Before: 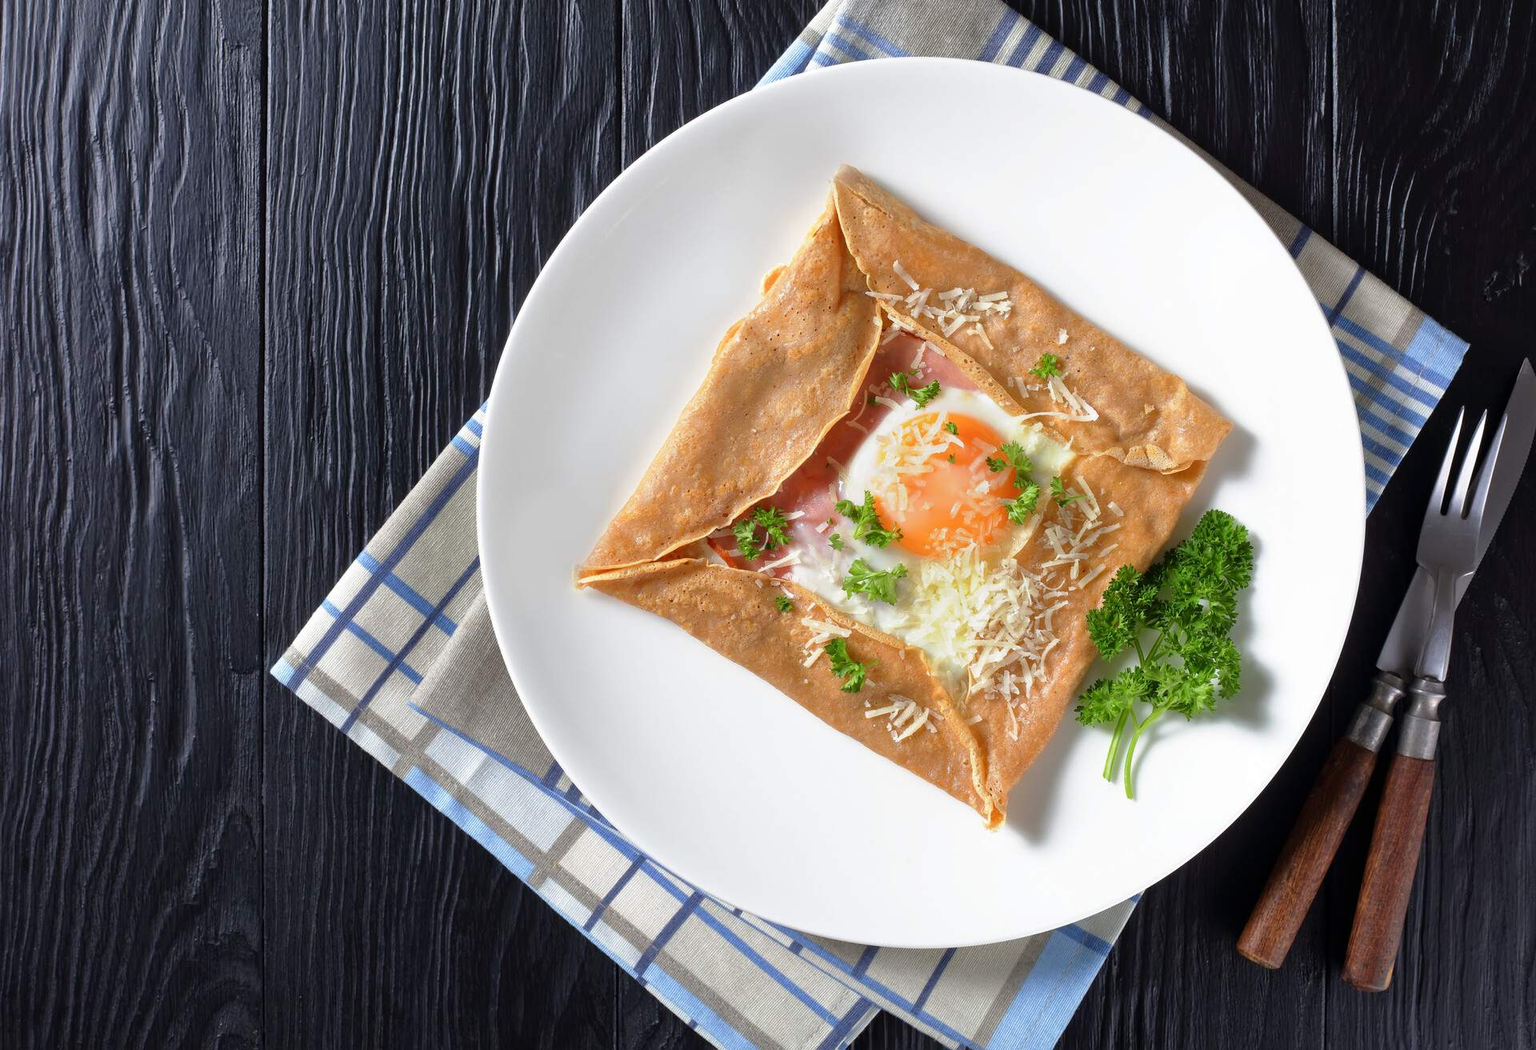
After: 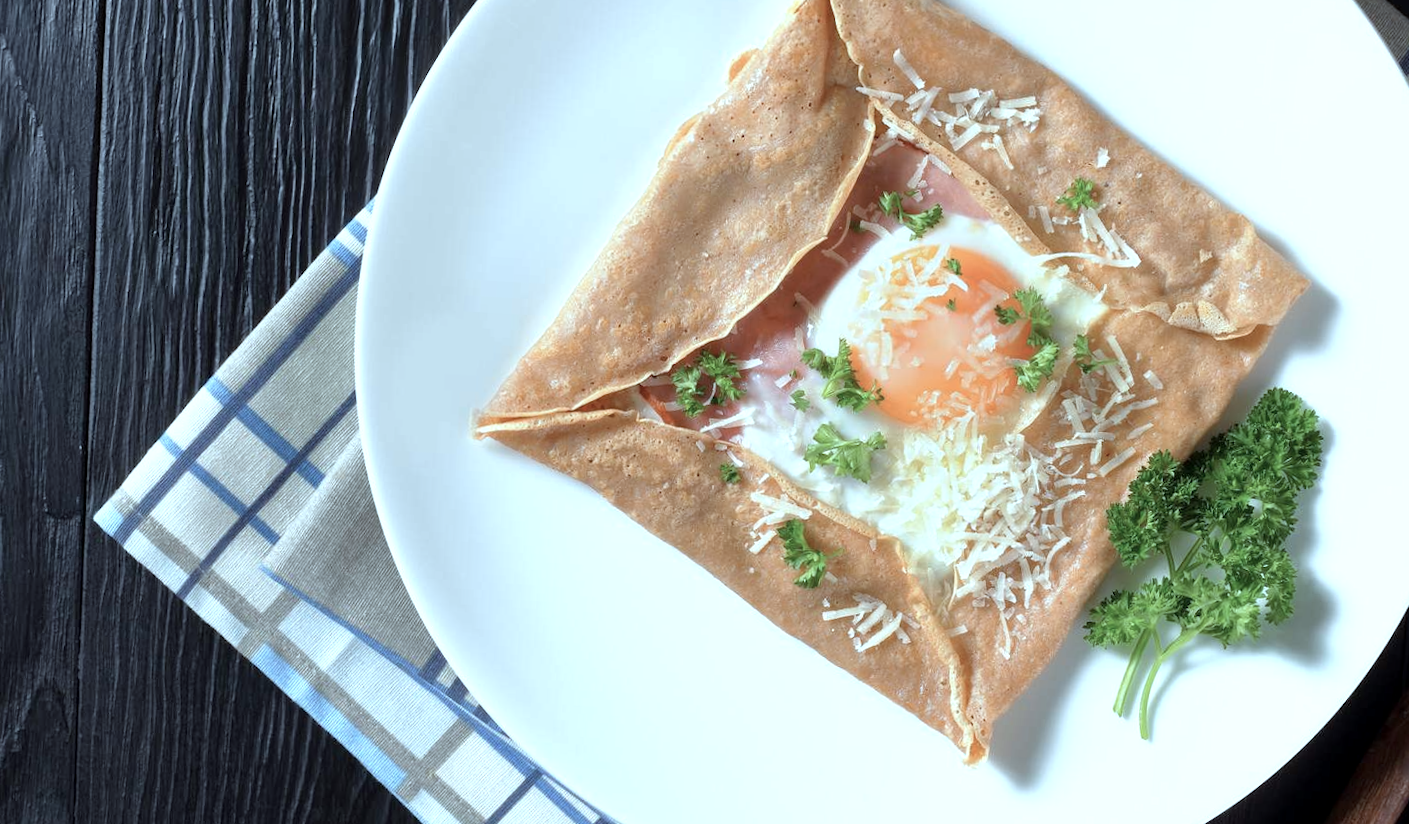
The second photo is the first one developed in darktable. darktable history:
color correction: highlights a* -12.64, highlights b* -18.1, saturation 0.7
crop and rotate: angle -3.37°, left 9.79%, top 20.73%, right 12.42%, bottom 11.82%
rotate and perspective: lens shift (vertical) 0.048, lens shift (horizontal) -0.024, automatic cropping off
exposure: black level correction 0.001, exposure 0.3 EV, compensate highlight preservation false
